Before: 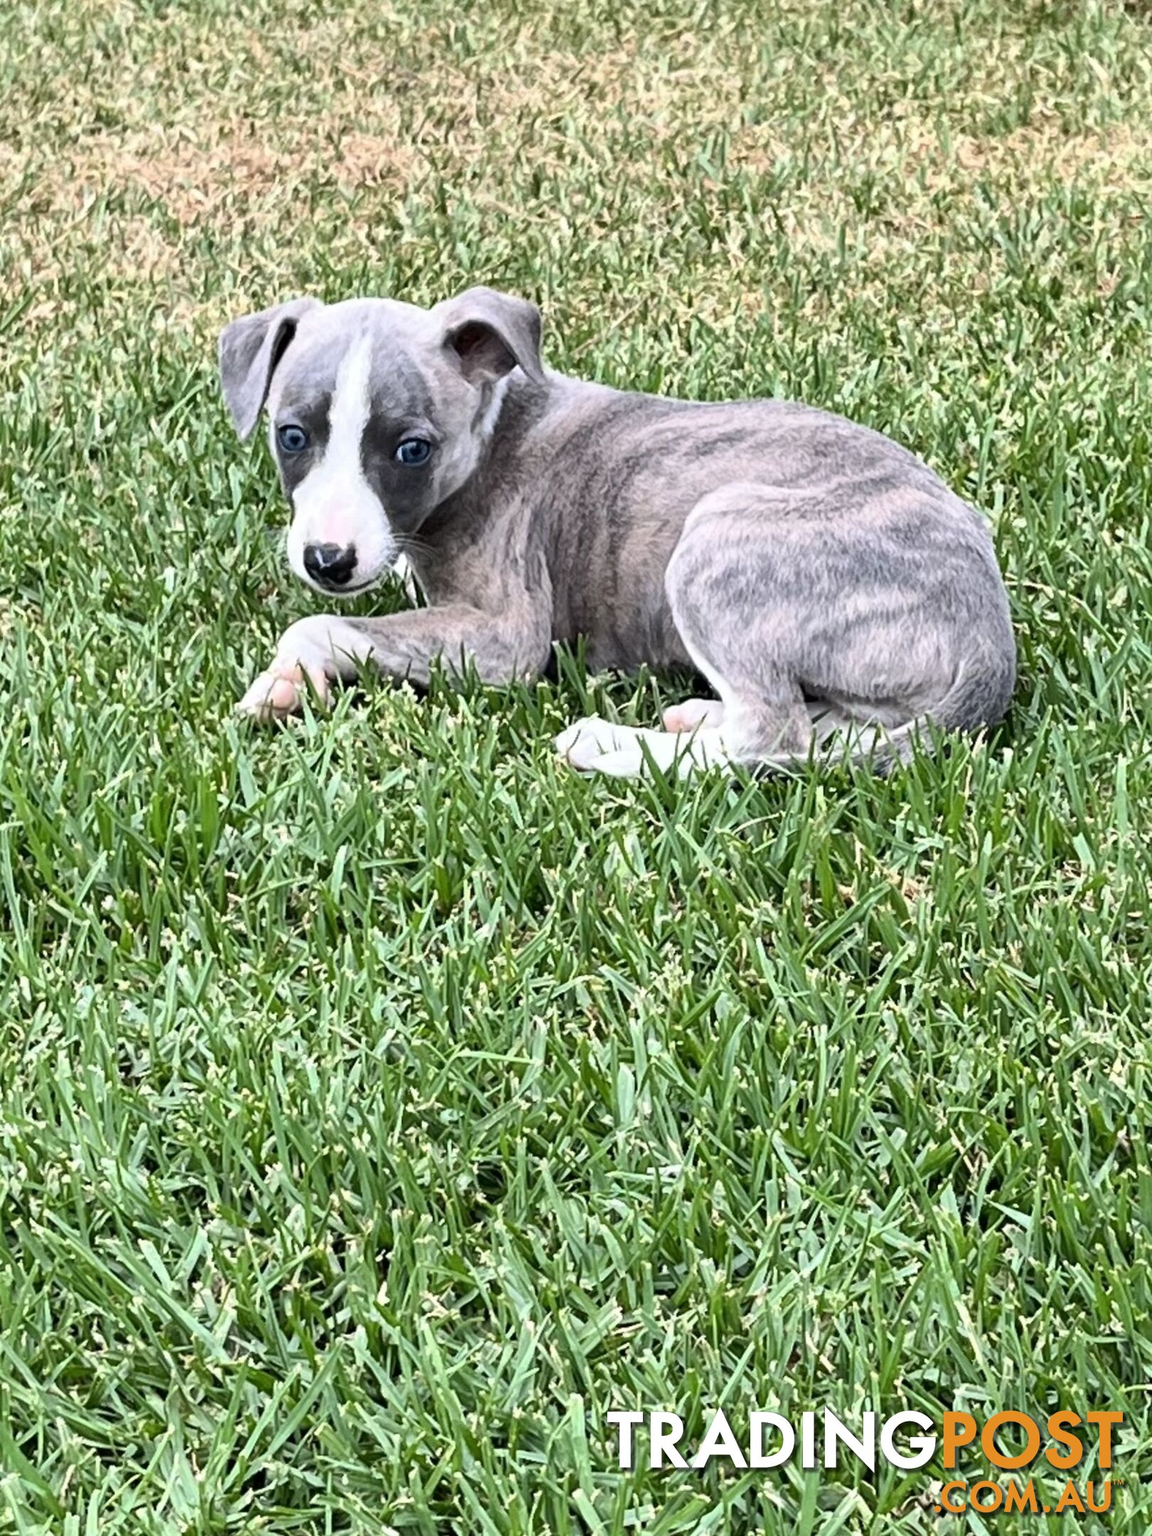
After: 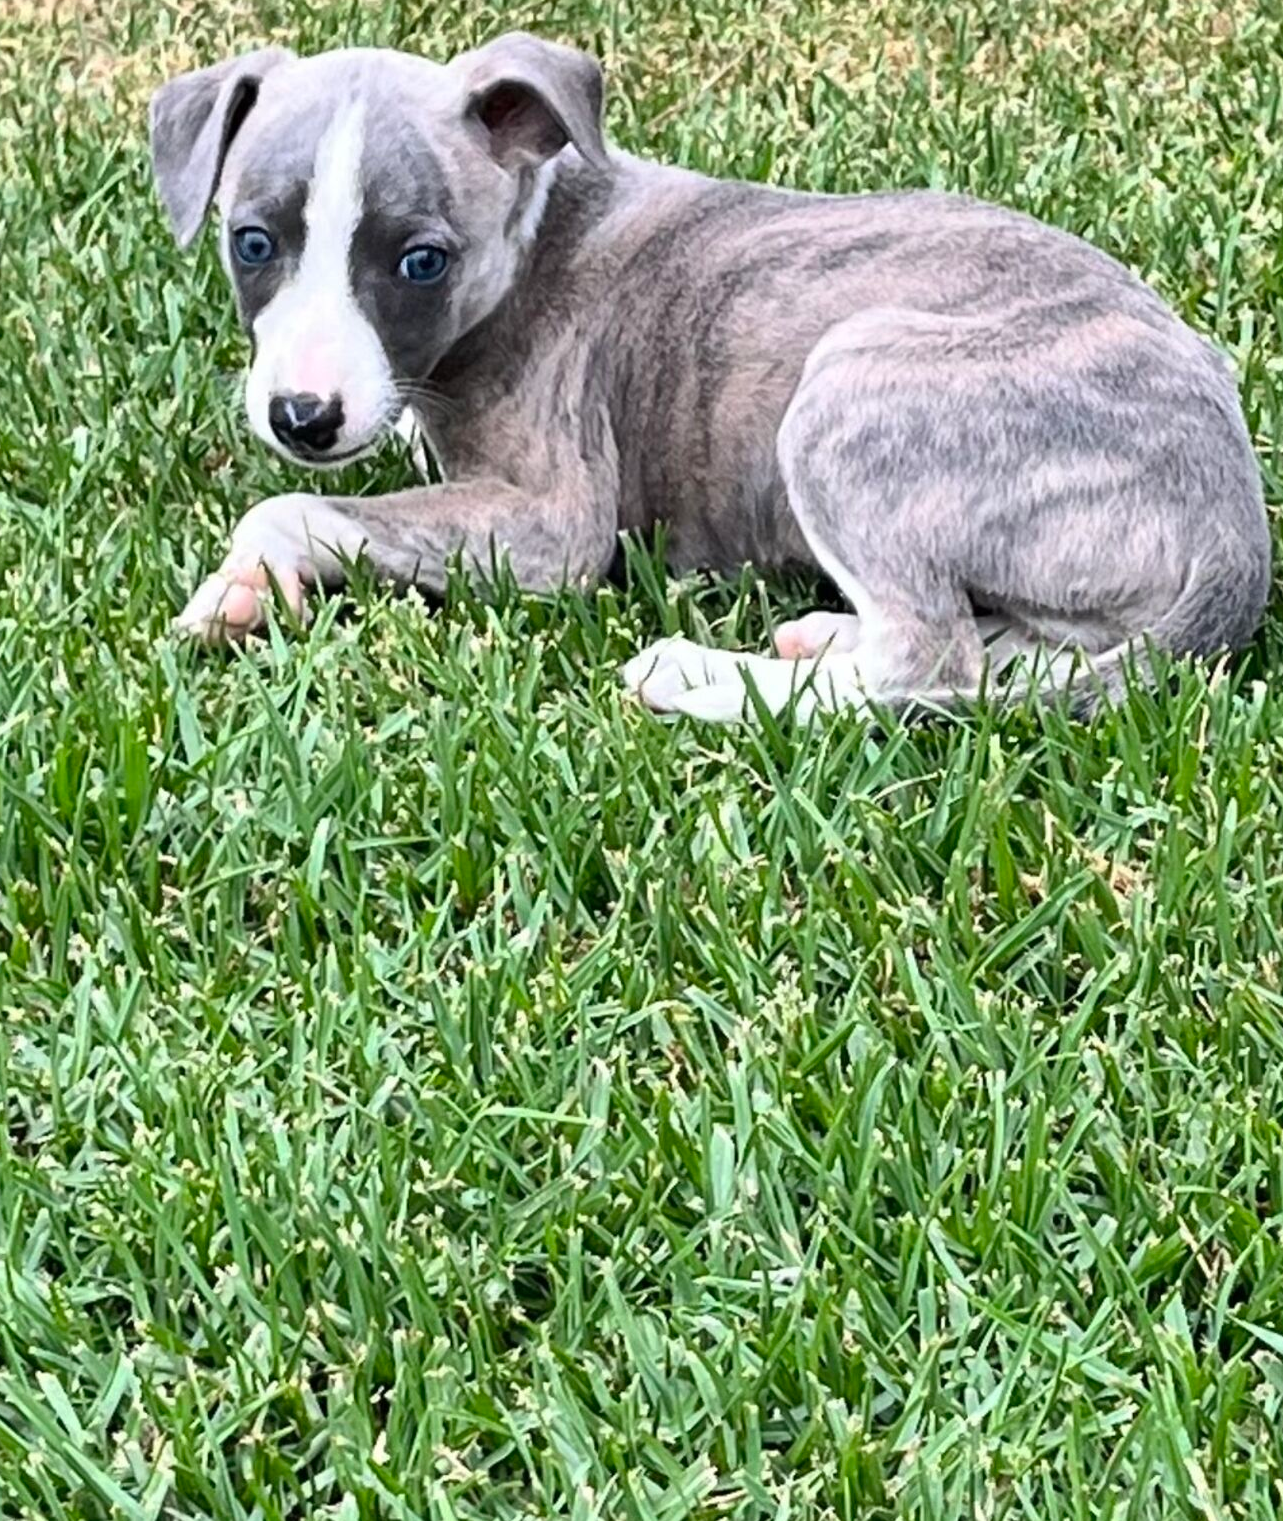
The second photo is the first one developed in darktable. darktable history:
crop: left 9.756%, top 17.212%, right 11.041%, bottom 12.37%
